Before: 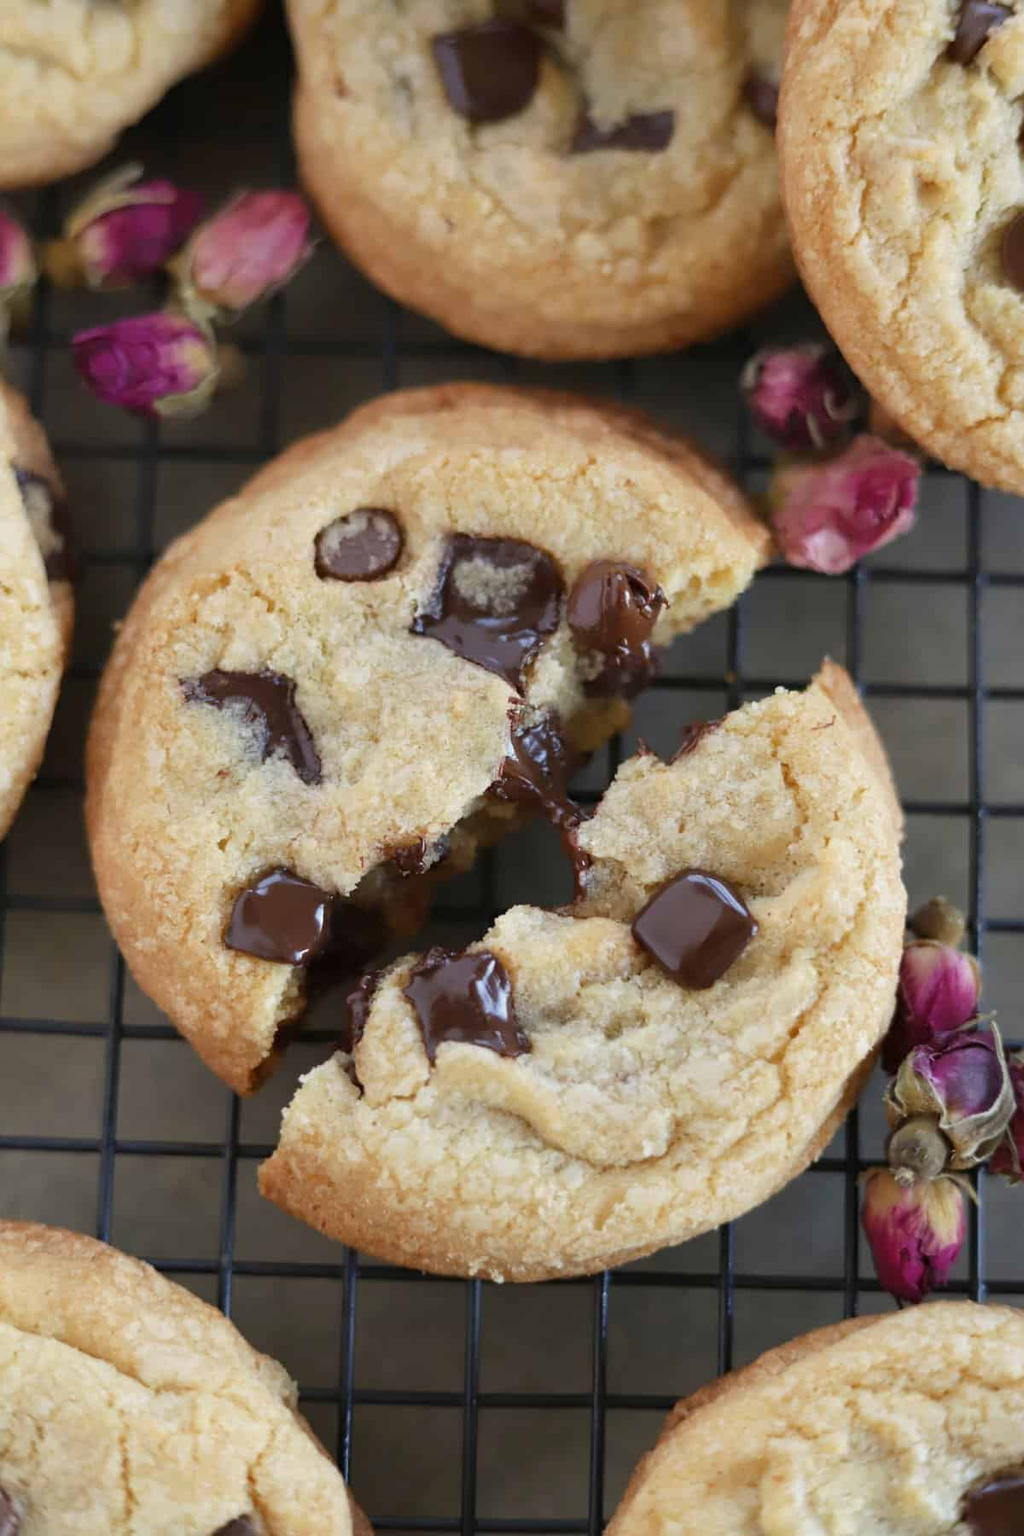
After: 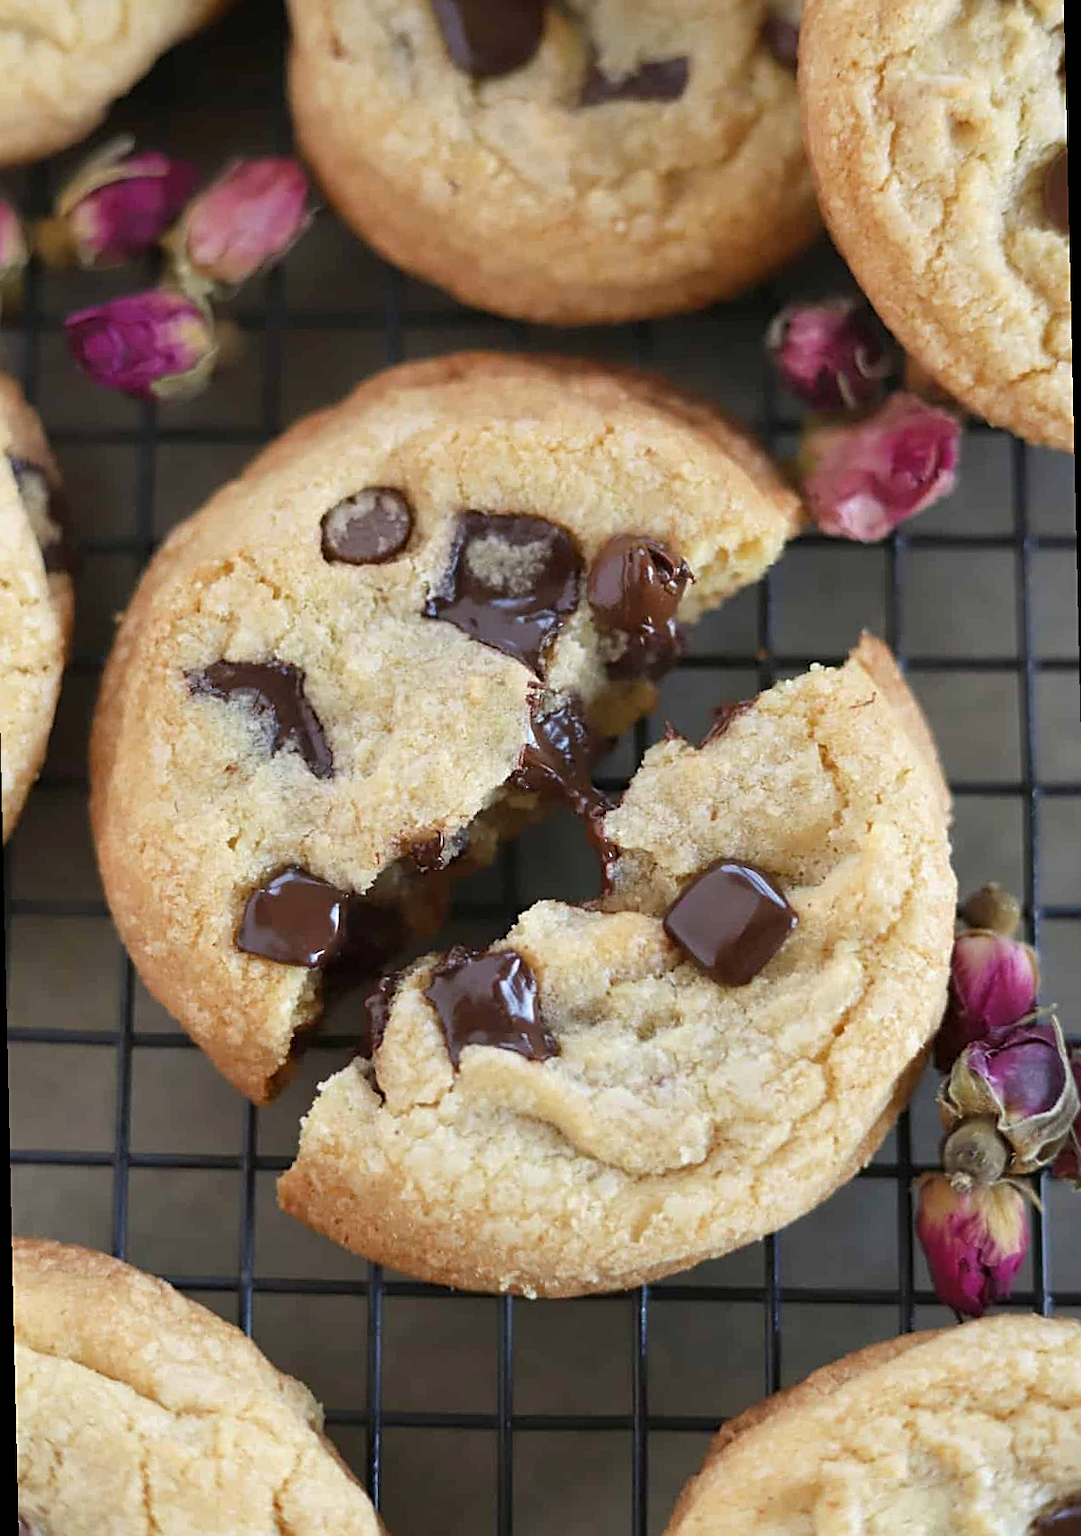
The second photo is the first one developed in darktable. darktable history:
sharpen: on, module defaults
rotate and perspective: rotation -1.32°, lens shift (horizontal) -0.031, crop left 0.015, crop right 0.985, crop top 0.047, crop bottom 0.982
exposure: exposure 0.161 EV, compensate highlight preservation false
